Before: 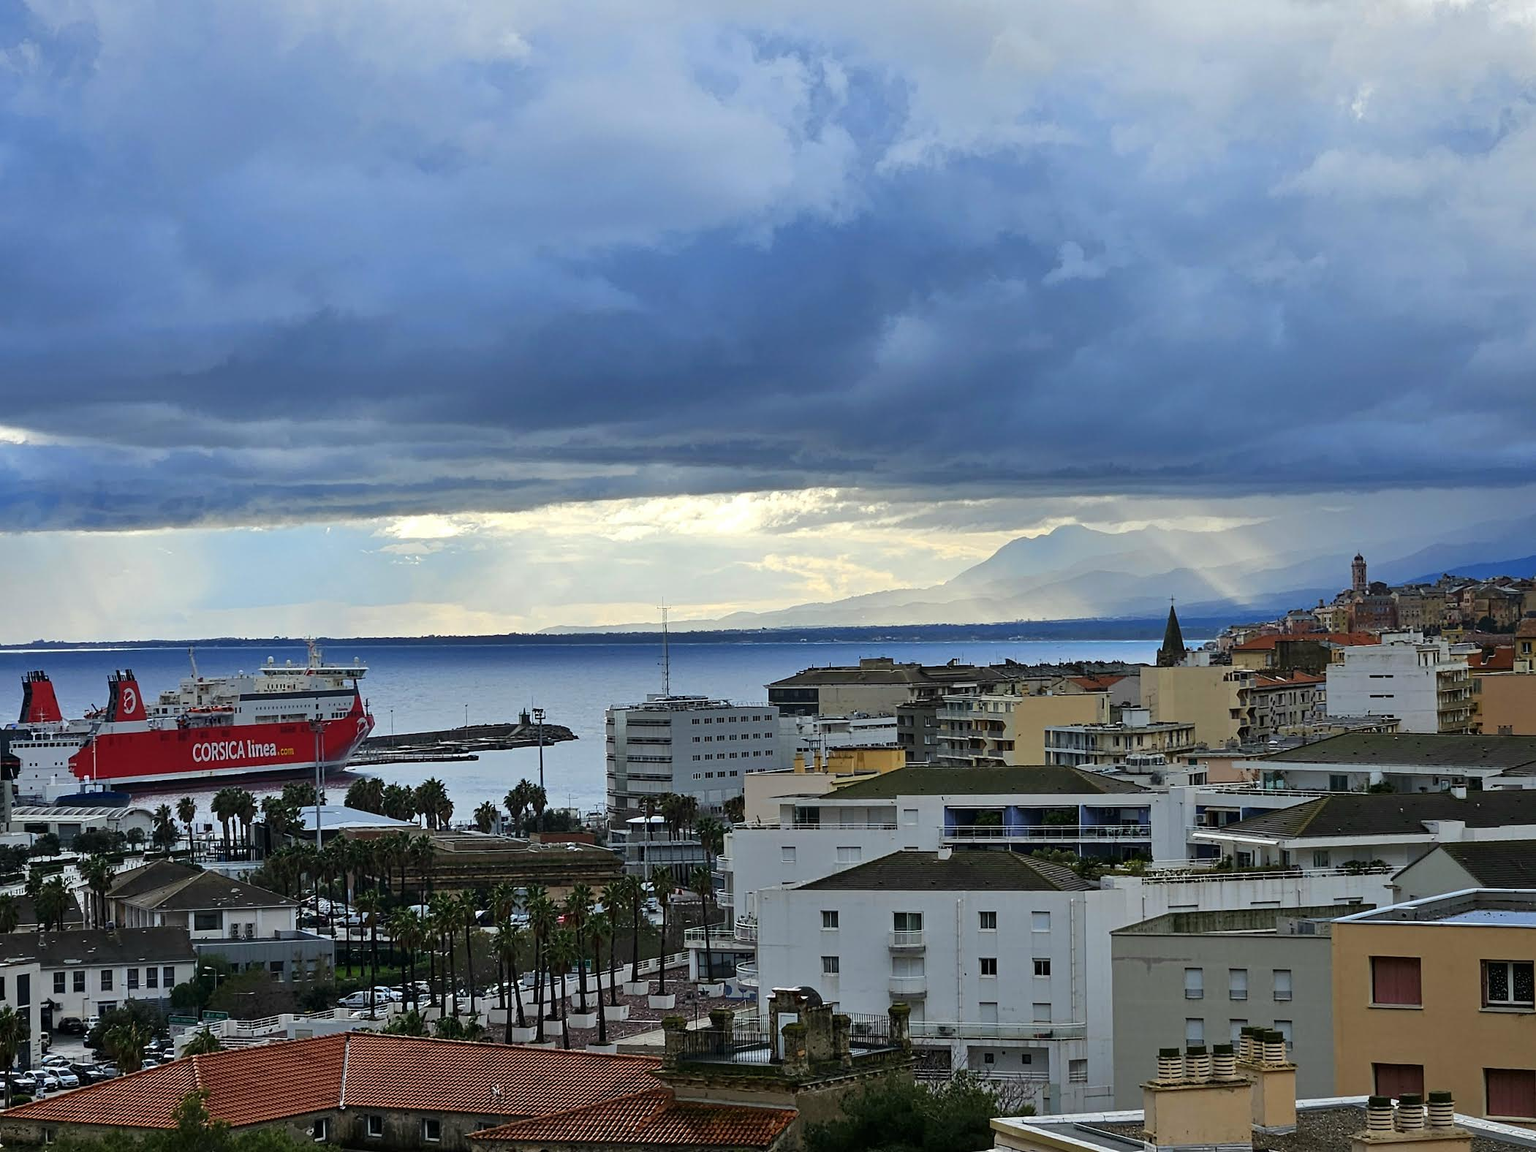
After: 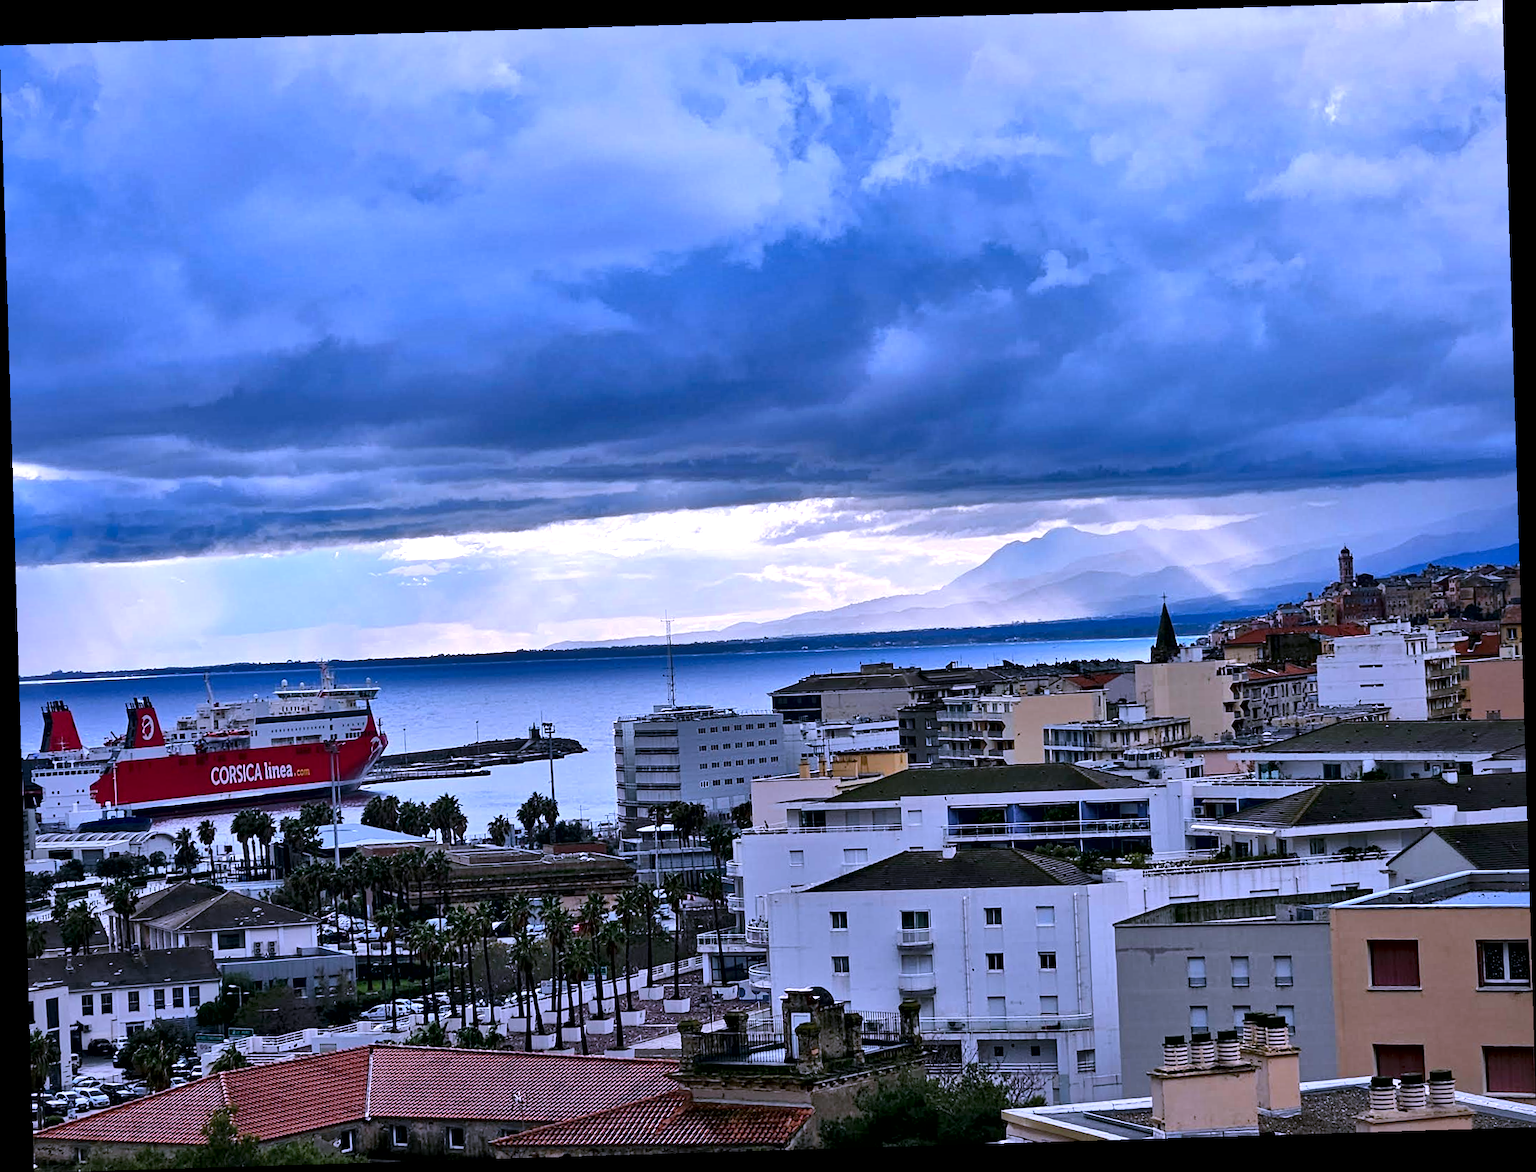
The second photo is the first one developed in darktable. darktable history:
local contrast: mode bilateral grid, contrast 70, coarseness 75, detail 180%, midtone range 0.2
color correction: highlights a* 15.46, highlights b* -20.56
white balance: red 0.948, green 1.02, blue 1.176
rotate and perspective: rotation -1.75°, automatic cropping off
